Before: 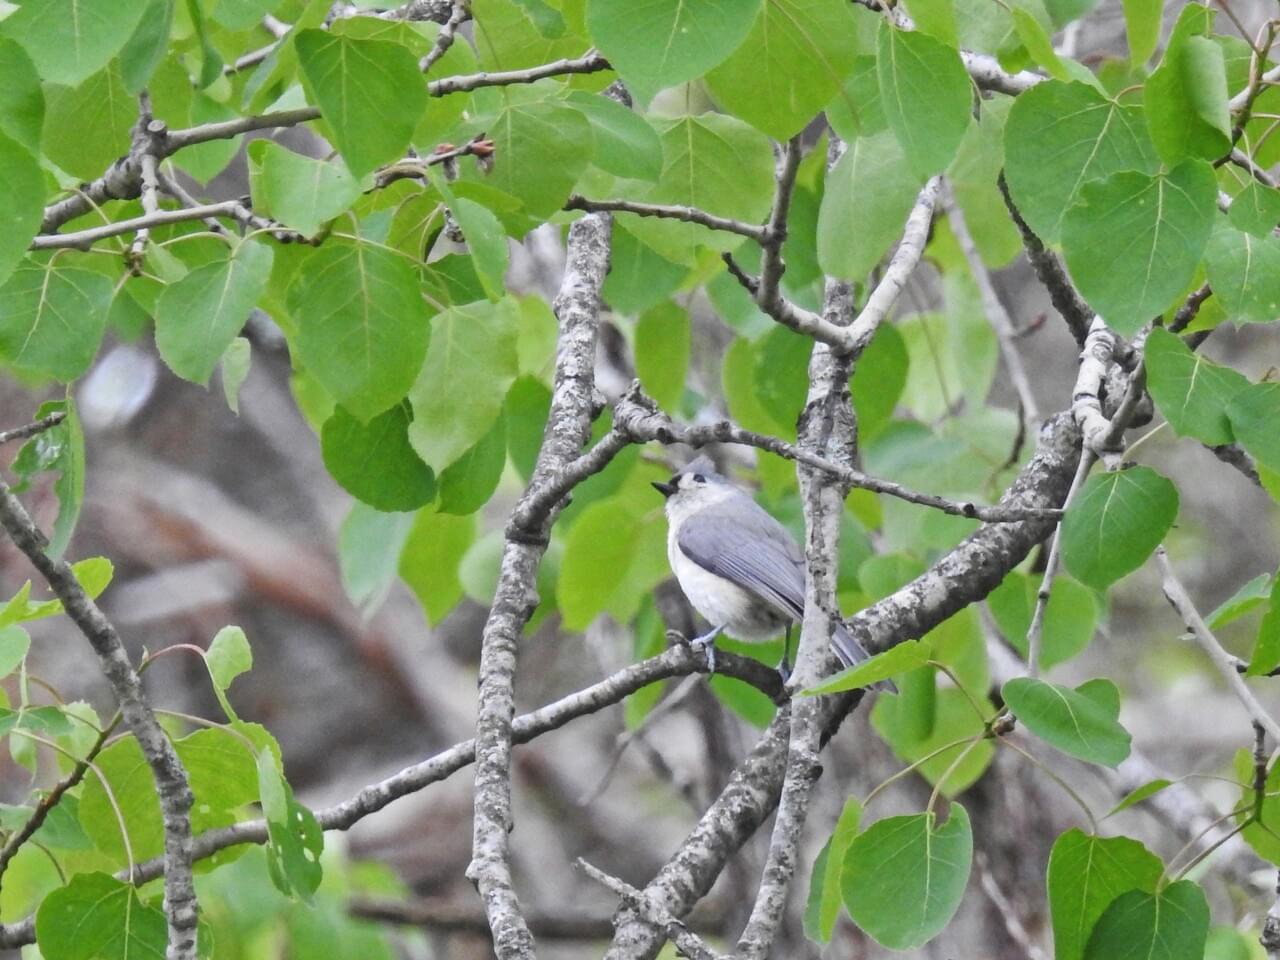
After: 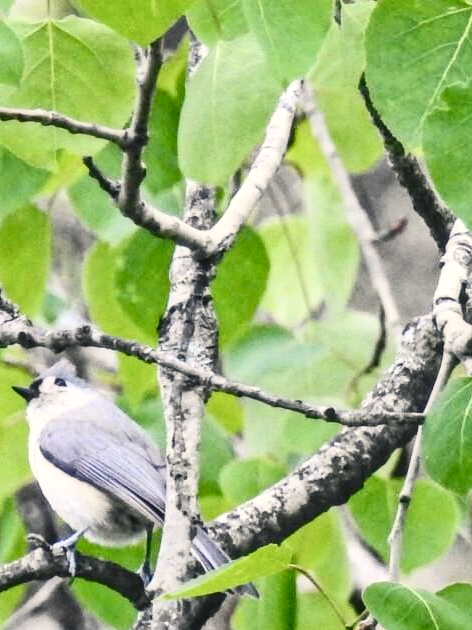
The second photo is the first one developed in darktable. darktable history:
crop and rotate: left 49.936%, top 10.094%, right 13.136%, bottom 24.256%
contrast brightness saturation: contrast 0.39, brightness 0.1
local contrast: on, module defaults
color balance rgb: shadows lift › chroma 2%, shadows lift › hue 219.6°, power › hue 313.2°, highlights gain › chroma 3%, highlights gain › hue 75.6°, global offset › luminance 0.5%, perceptual saturation grading › global saturation 15.33%, perceptual saturation grading › highlights -19.33%, perceptual saturation grading › shadows 20%, global vibrance 20%
